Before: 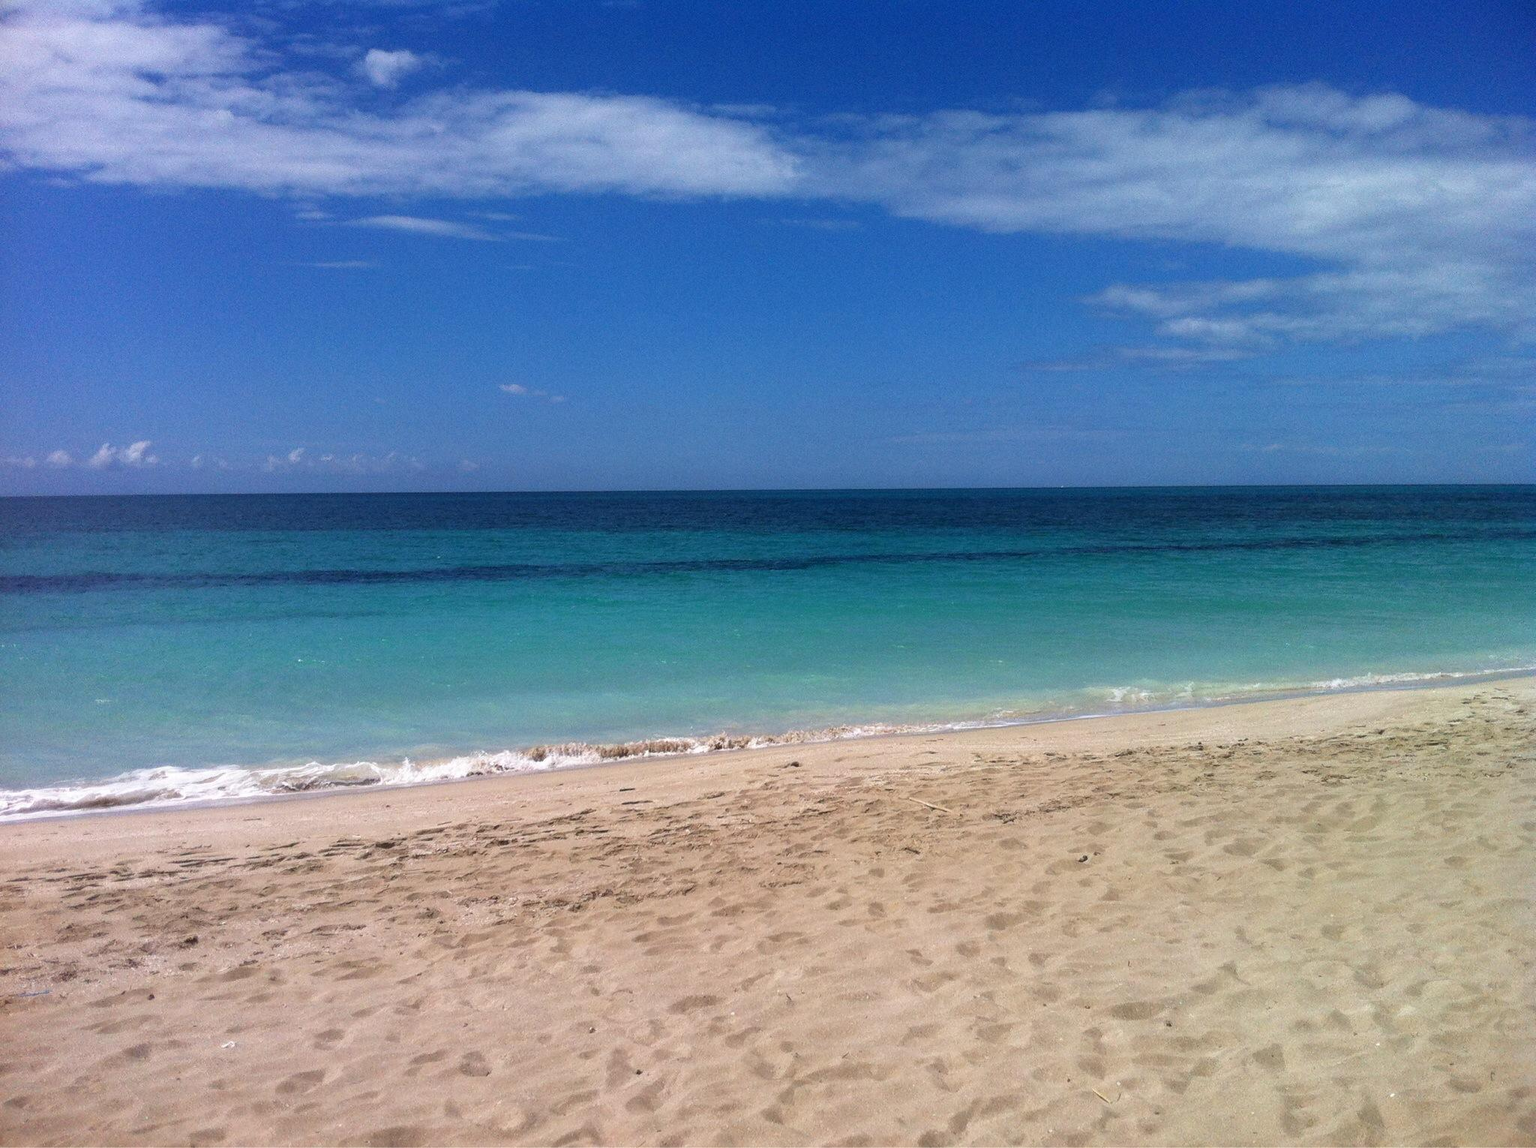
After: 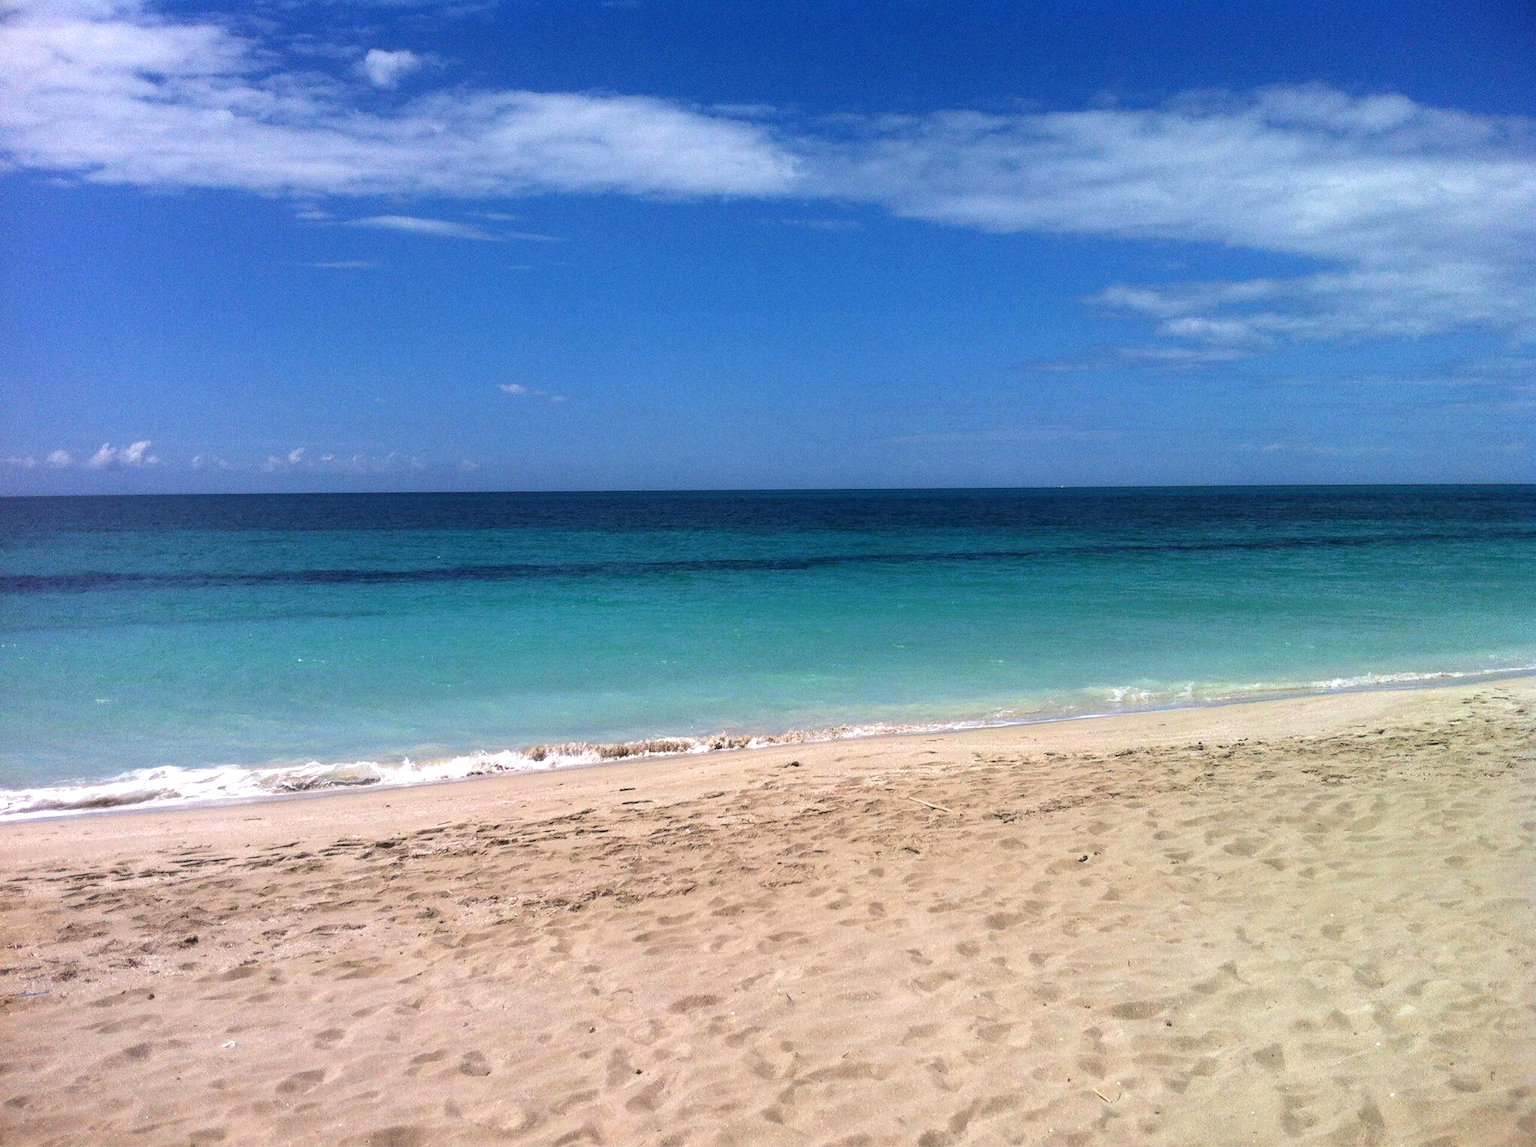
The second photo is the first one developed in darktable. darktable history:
tone equalizer: -8 EV -0.442 EV, -7 EV -0.395 EV, -6 EV -0.318 EV, -5 EV -0.201 EV, -3 EV 0.203 EV, -2 EV 0.355 EV, -1 EV 0.37 EV, +0 EV 0.414 EV, edges refinement/feathering 500, mask exposure compensation -1.57 EV, preserve details no
